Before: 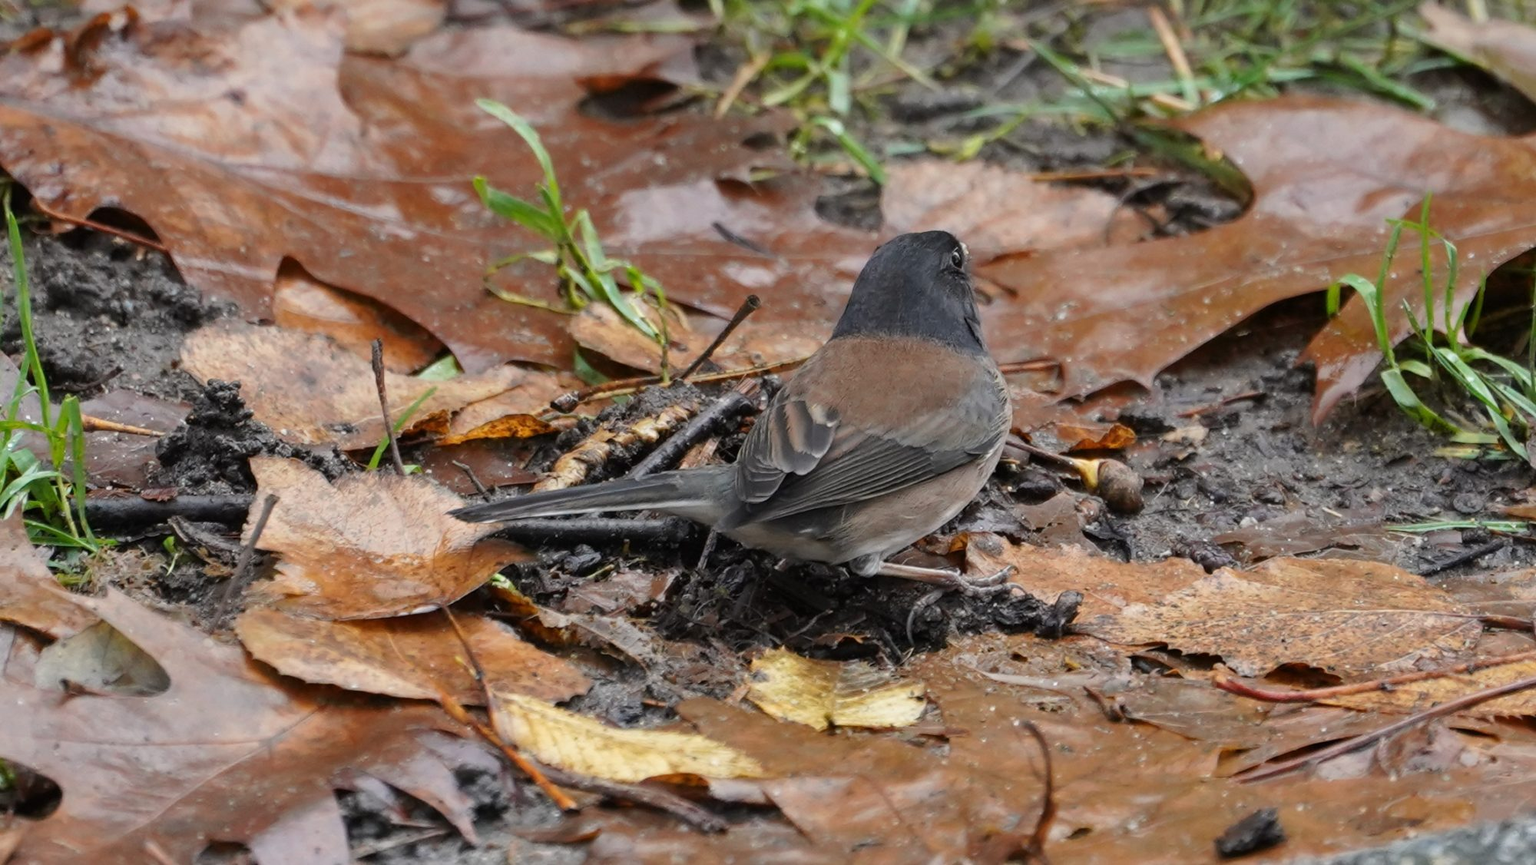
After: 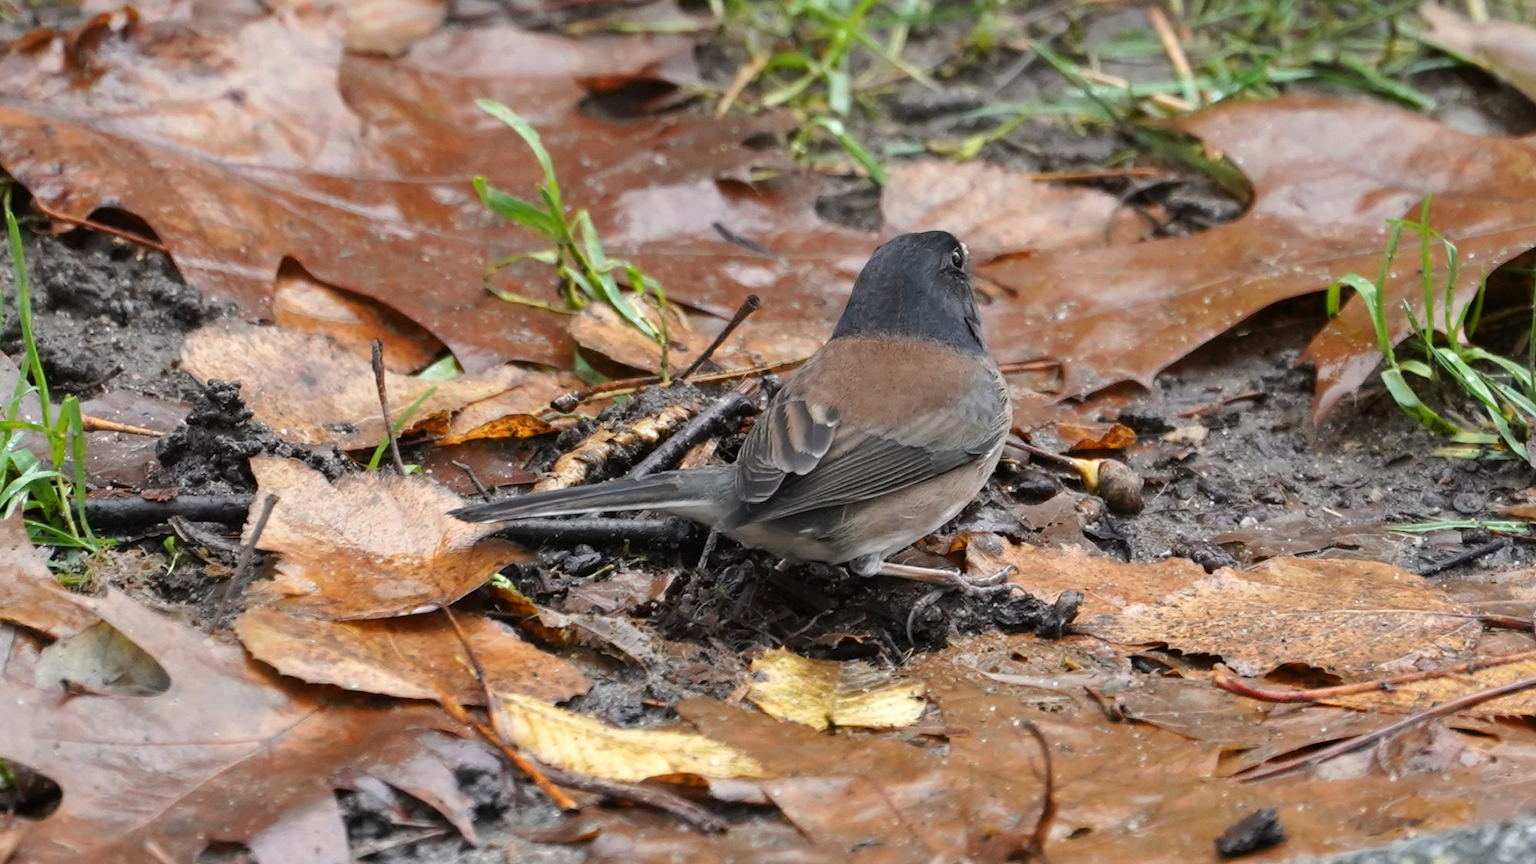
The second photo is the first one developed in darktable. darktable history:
exposure: exposure 0.292 EV, compensate highlight preservation false
